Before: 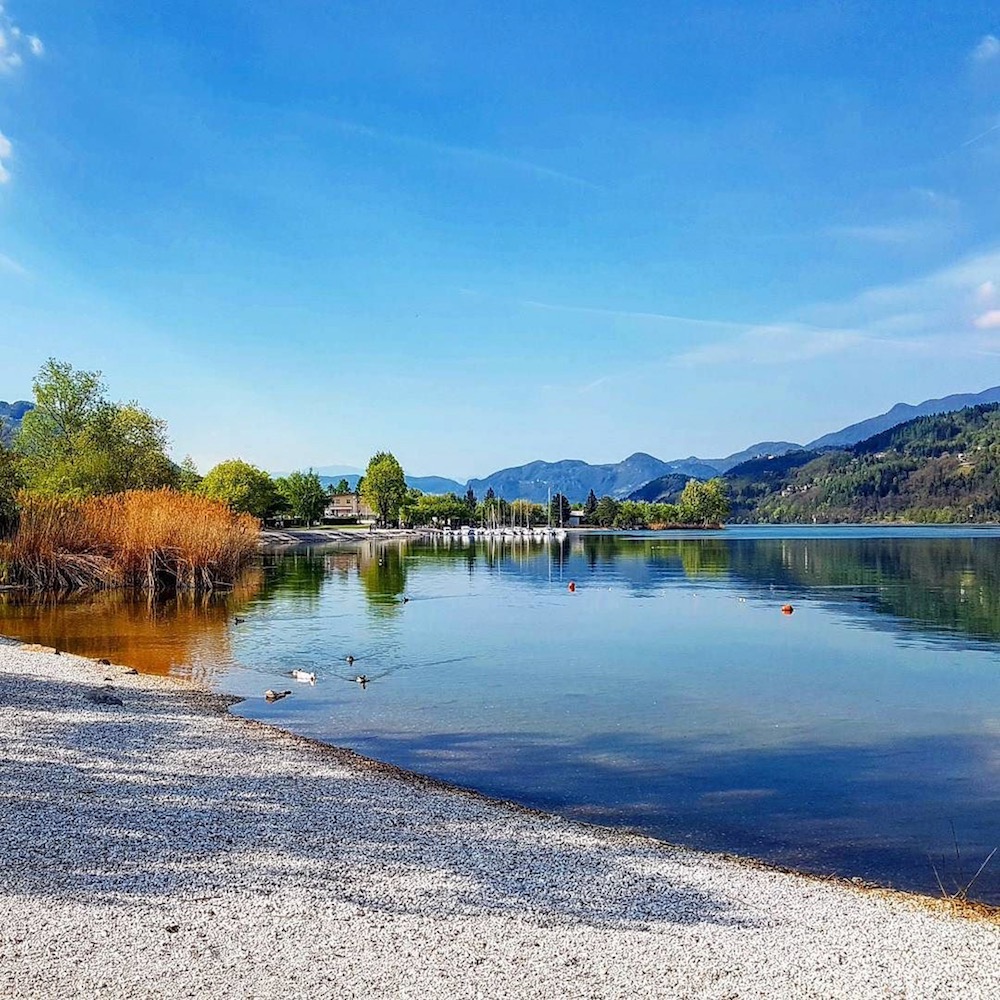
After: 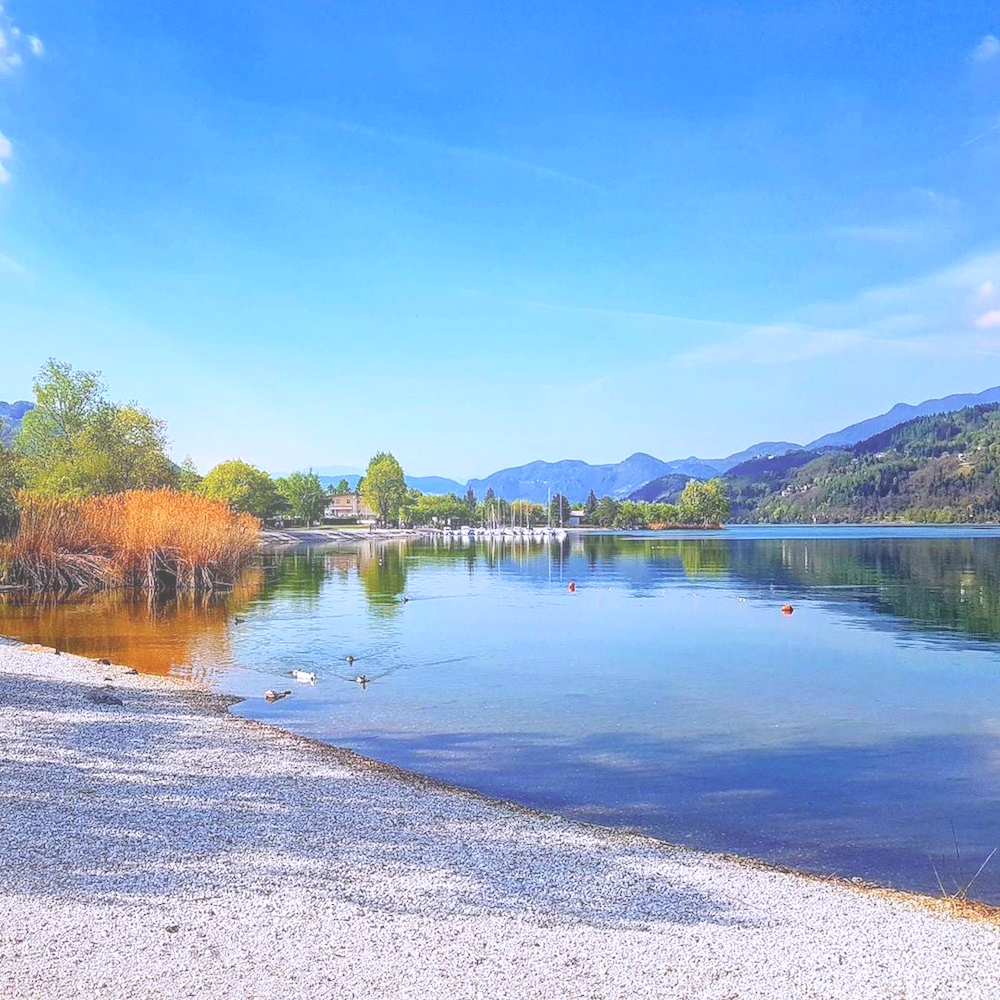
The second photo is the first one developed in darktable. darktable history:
bloom: size 40%
white balance: red 1.004, blue 1.096
local contrast: mode bilateral grid, contrast 20, coarseness 50, detail 120%, midtone range 0.2
tone equalizer: on, module defaults
